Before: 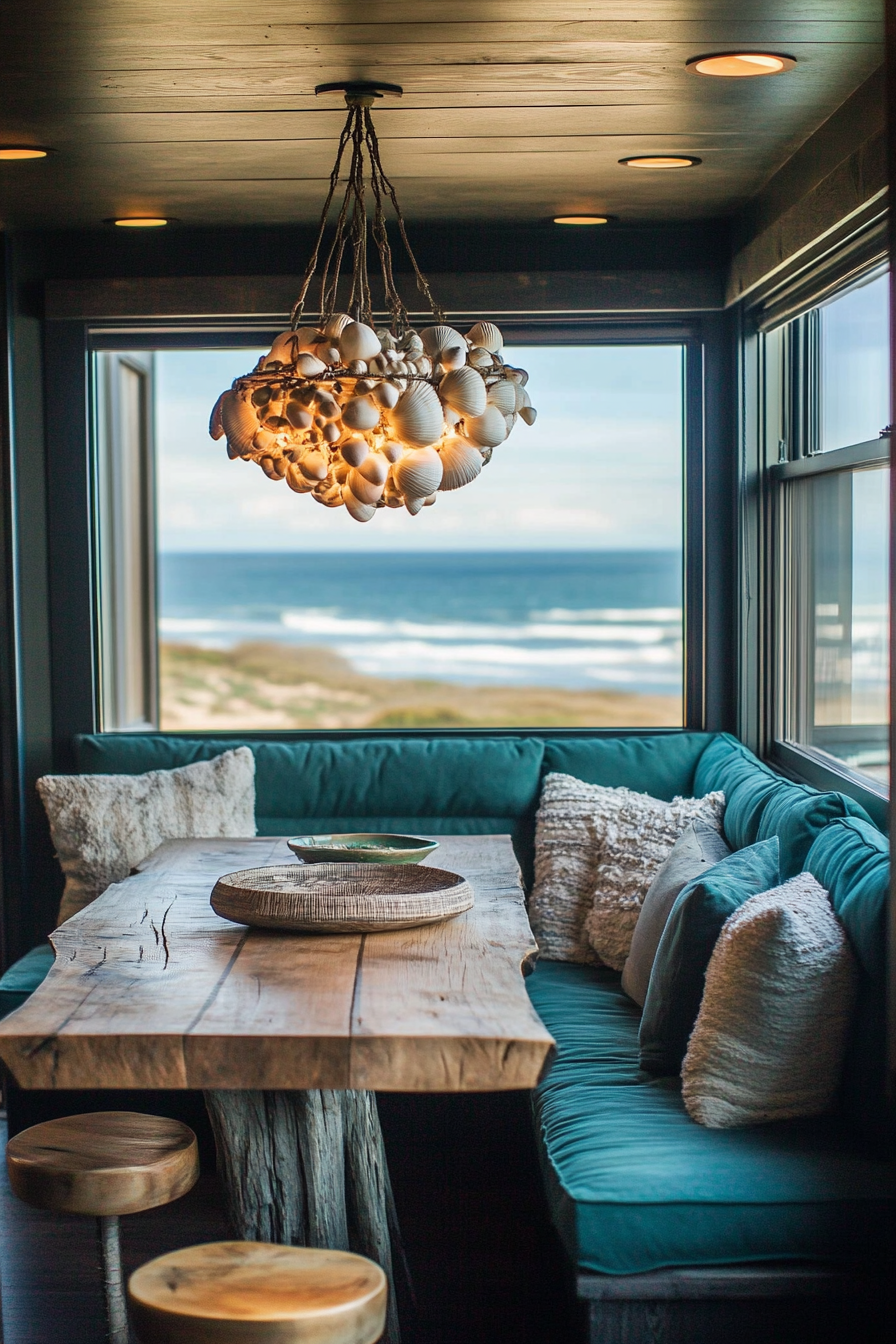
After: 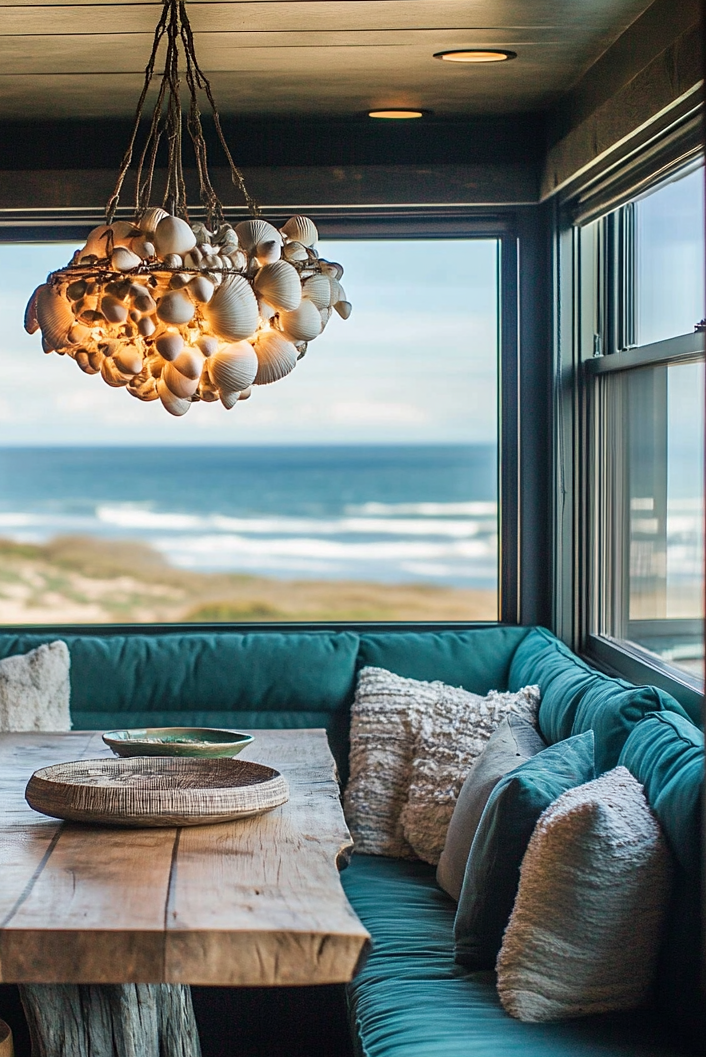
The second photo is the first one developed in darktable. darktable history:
crop and rotate: left 20.74%, top 7.912%, right 0.375%, bottom 13.378%
sharpen: amount 0.2
